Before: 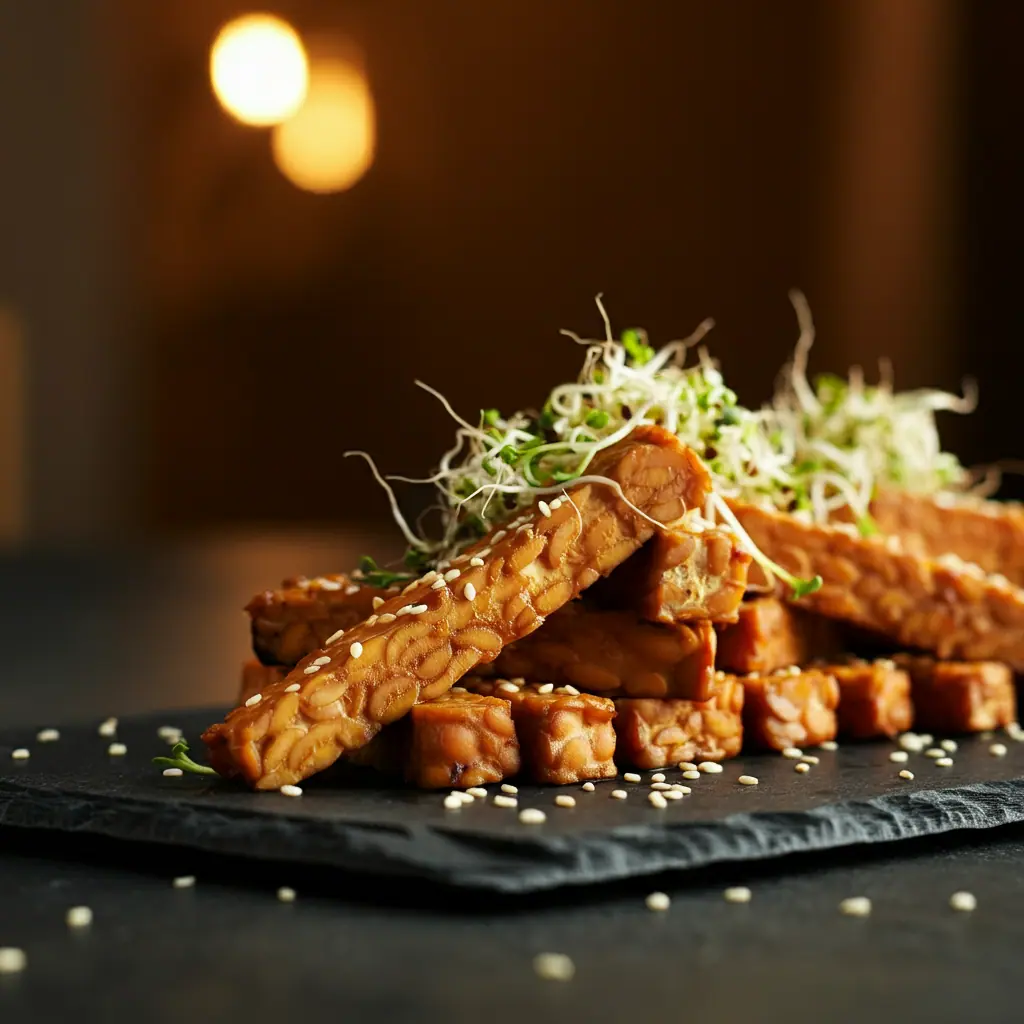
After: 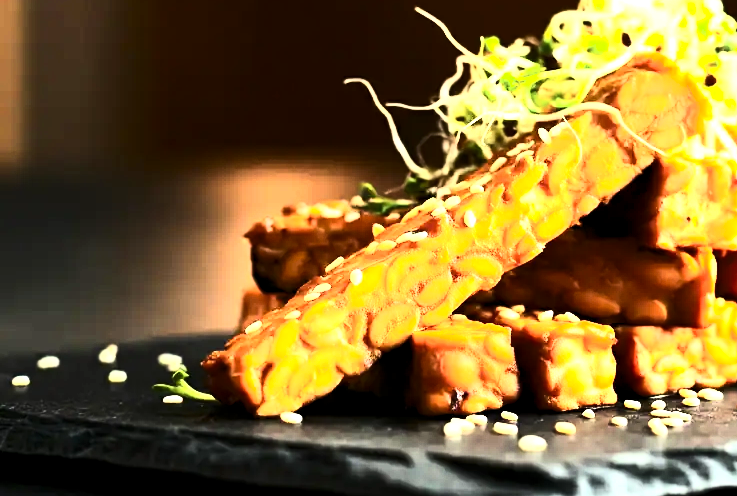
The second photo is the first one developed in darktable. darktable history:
exposure: black level correction 0.001, exposure 1.646 EV, compensate exposure bias true, compensate highlight preservation false
contrast brightness saturation: contrast 0.62, brightness 0.34, saturation 0.14
levels: levels [0.029, 0.545, 0.971]
crop: top 36.498%, right 27.964%, bottom 14.995%
